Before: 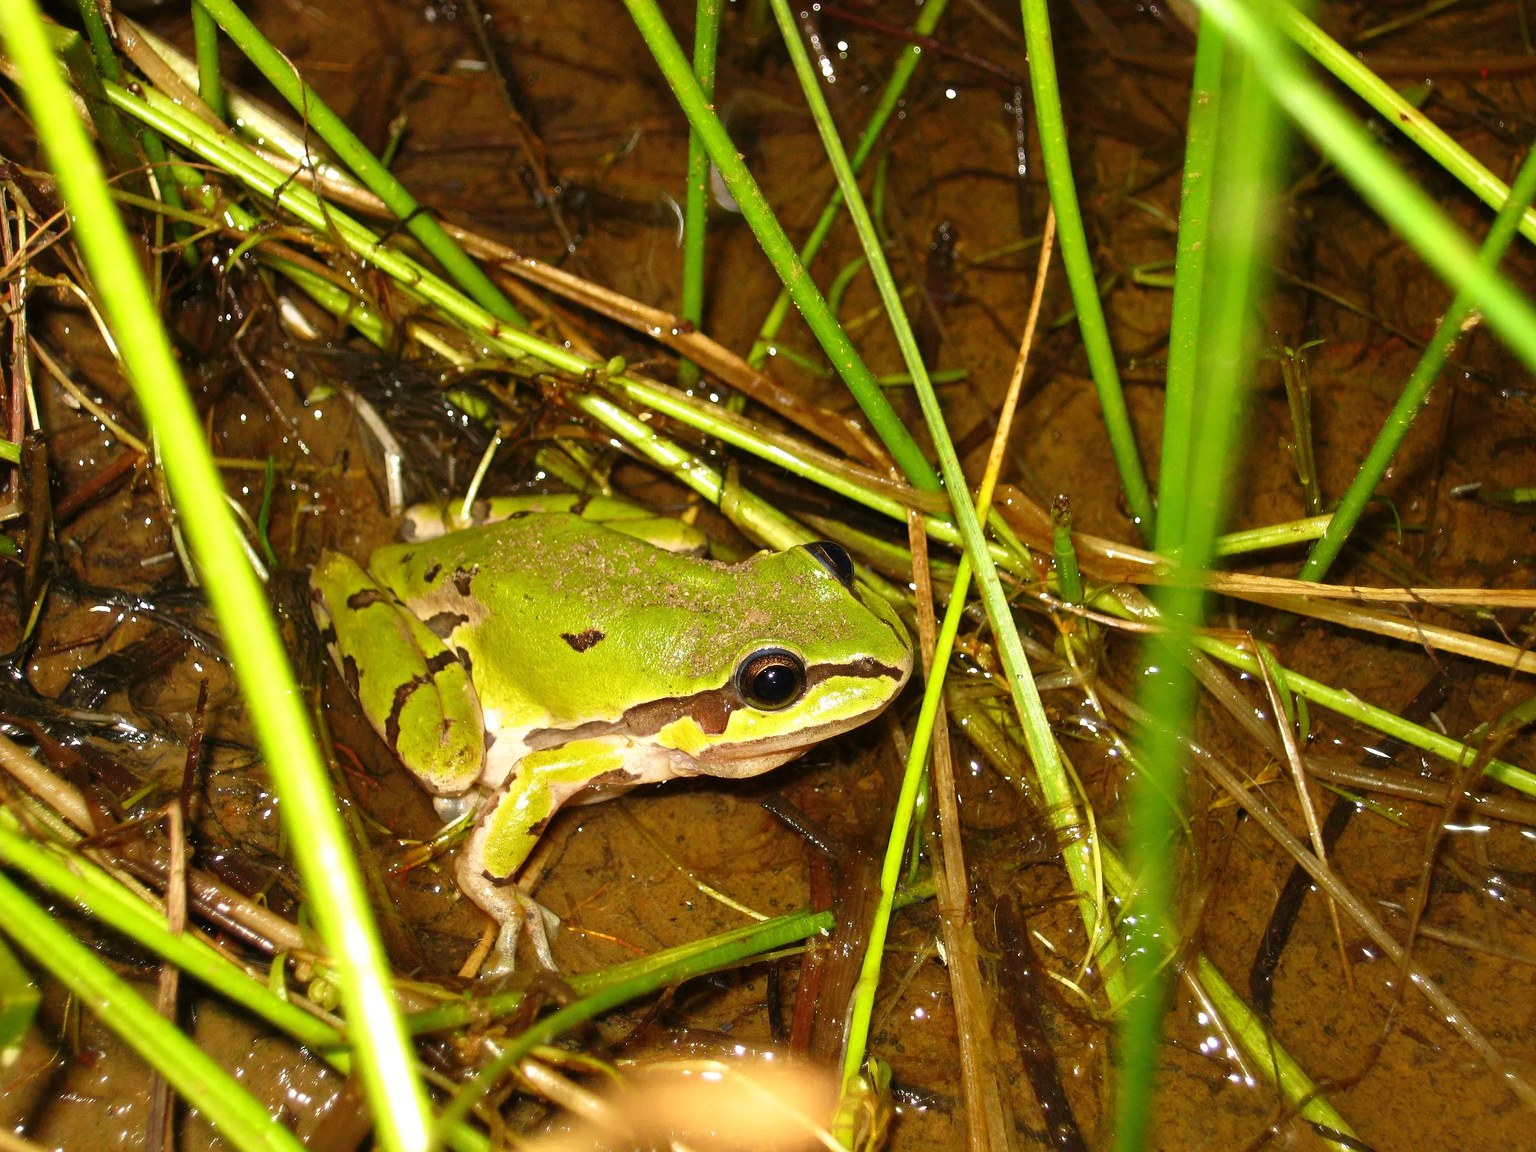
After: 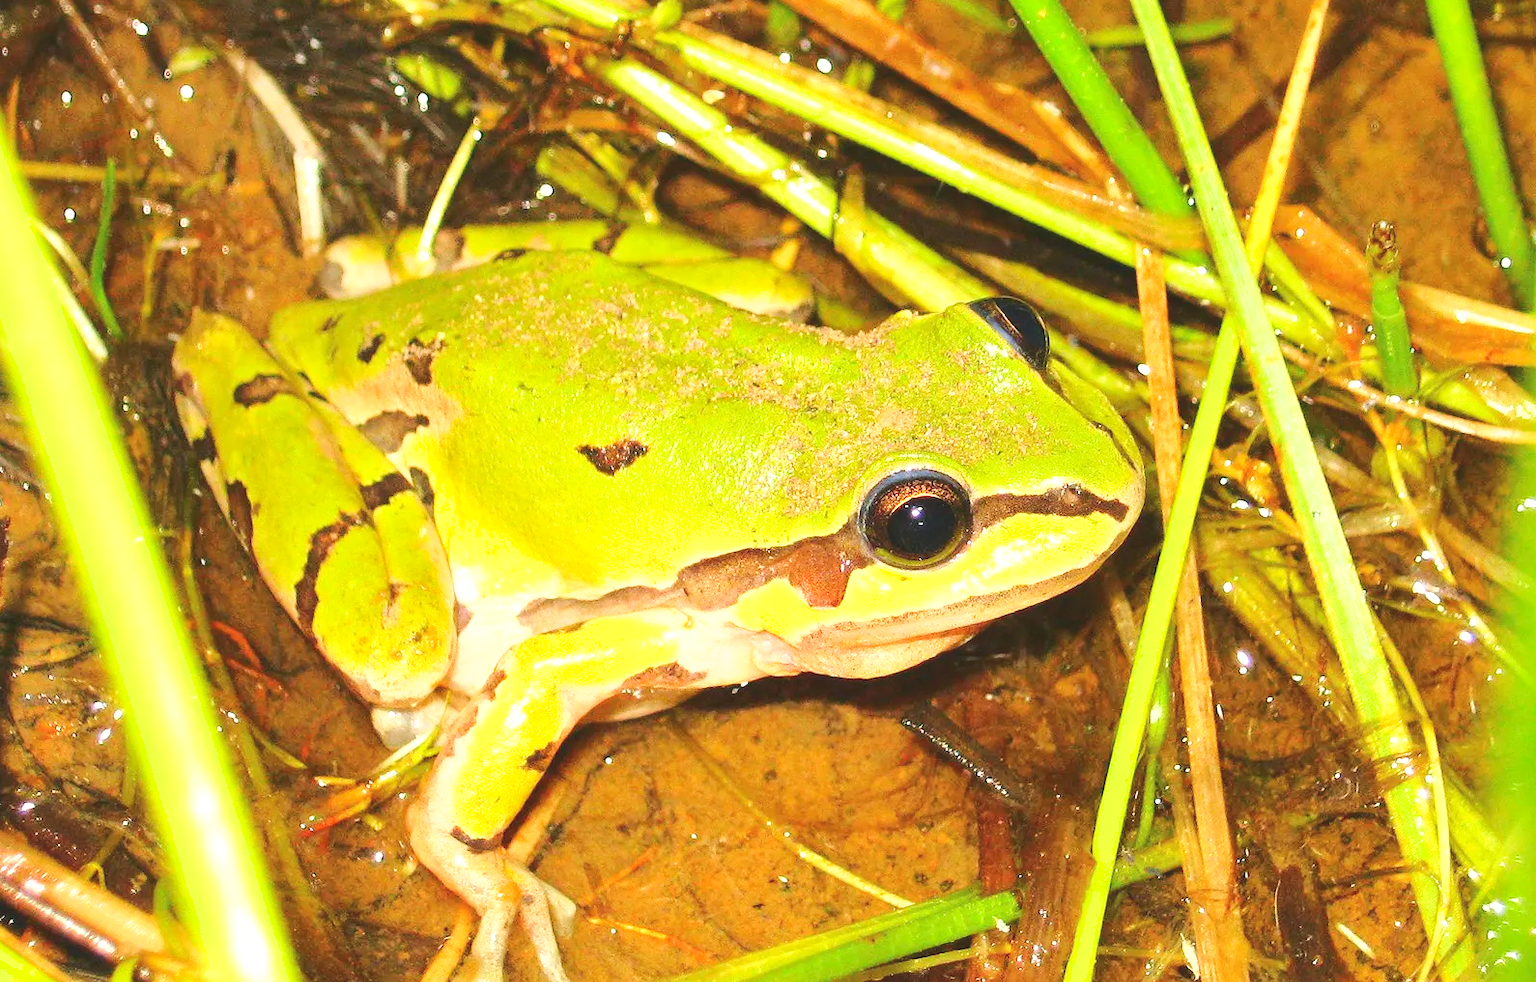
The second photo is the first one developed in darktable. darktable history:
exposure: black level correction -0.002, exposure 0.536 EV, compensate highlight preservation false
shadows and highlights: shadows 24.89, highlights -25.26
base curve: curves: ch0 [(0, 0.007) (0.028, 0.063) (0.121, 0.311) (0.46, 0.743) (0.859, 0.957) (1, 1)]
crop: left 13.203%, top 31.023%, right 24.68%, bottom 15.888%
